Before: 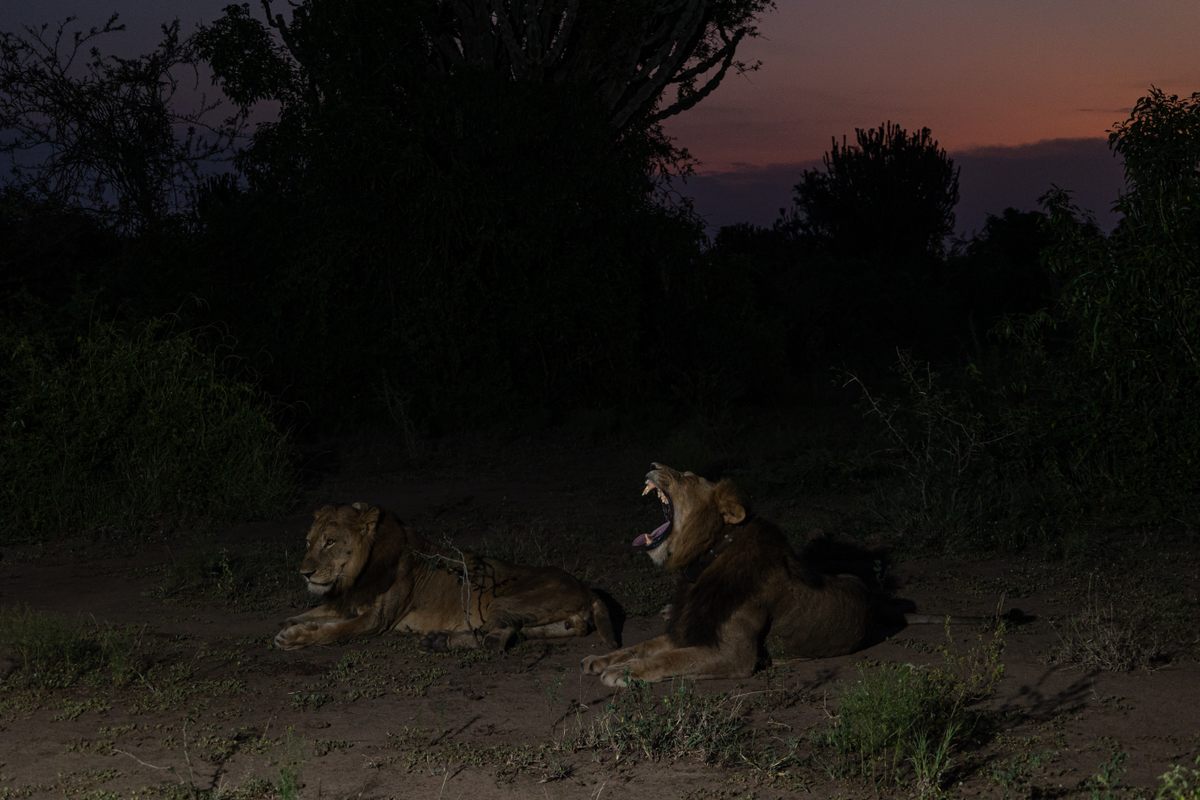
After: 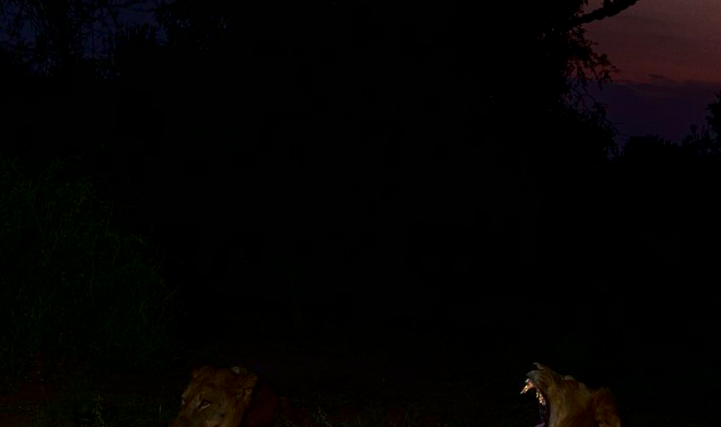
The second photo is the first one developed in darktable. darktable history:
crop and rotate: angle -6.88°, left 2.202%, top 7.041%, right 27.274%, bottom 30.238%
tone curve: curves: ch0 [(0, 0) (0.042, 0.01) (0.223, 0.123) (0.59, 0.574) (0.802, 0.868) (1, 1)], color space Lab, independent channels, preserve colors none
exposure: exposure 0.609 EV, compensate highlight preservation false
shadows and highlights: shadows -40.12, highlights 62.91, soften with gaussian
local contrast: detail 130%
